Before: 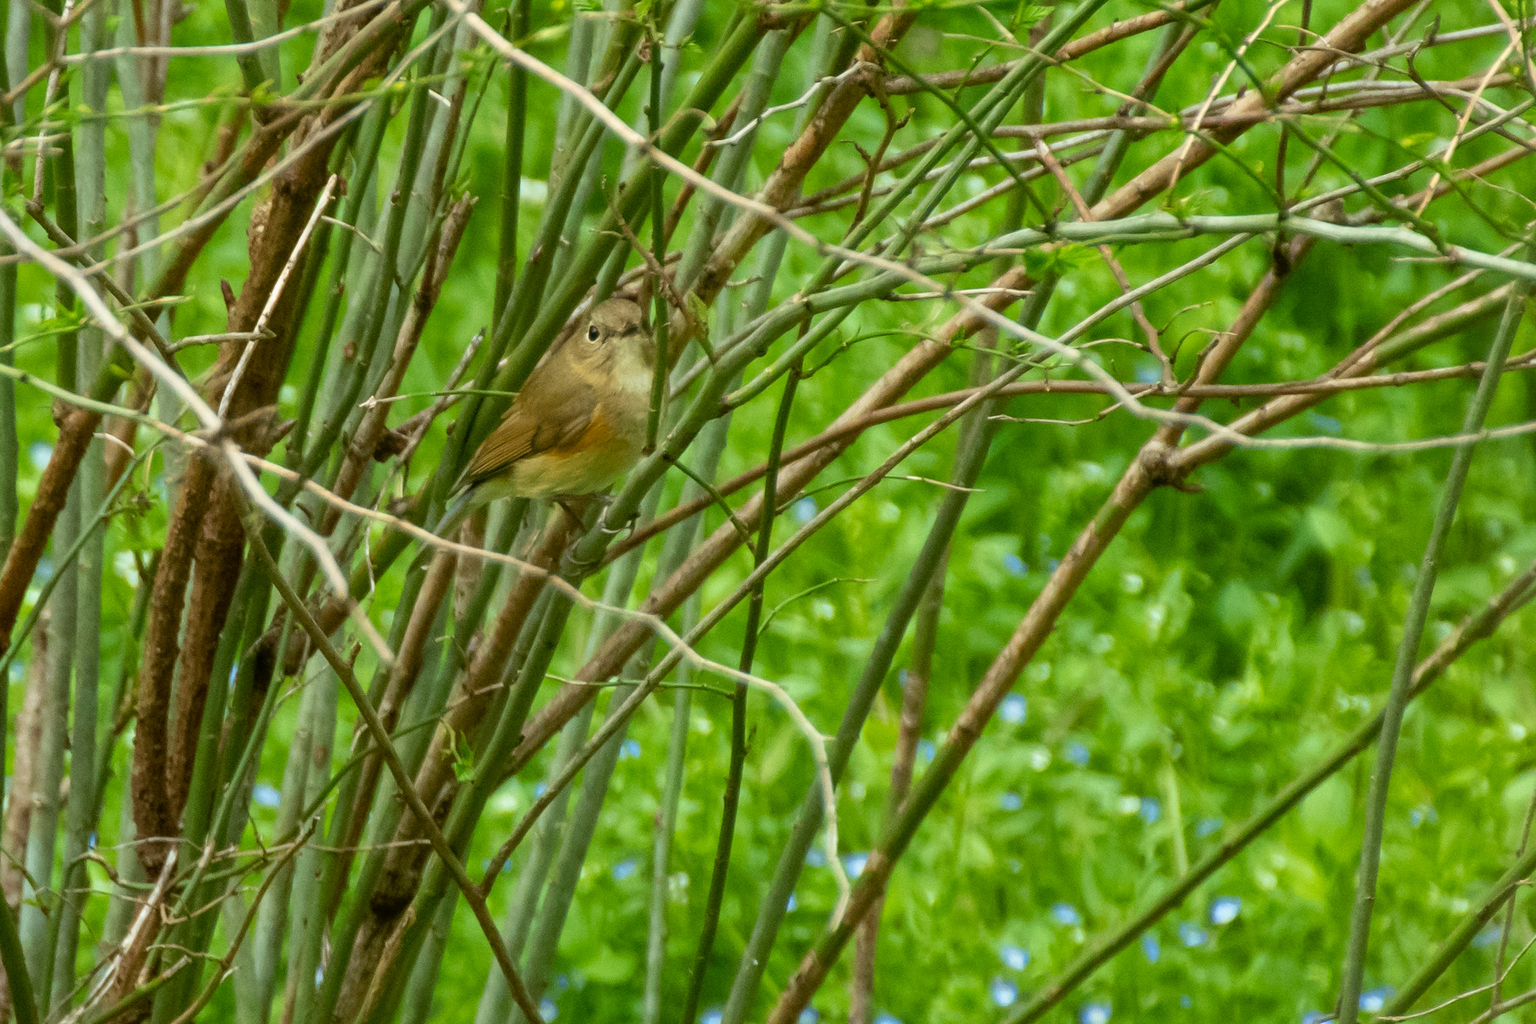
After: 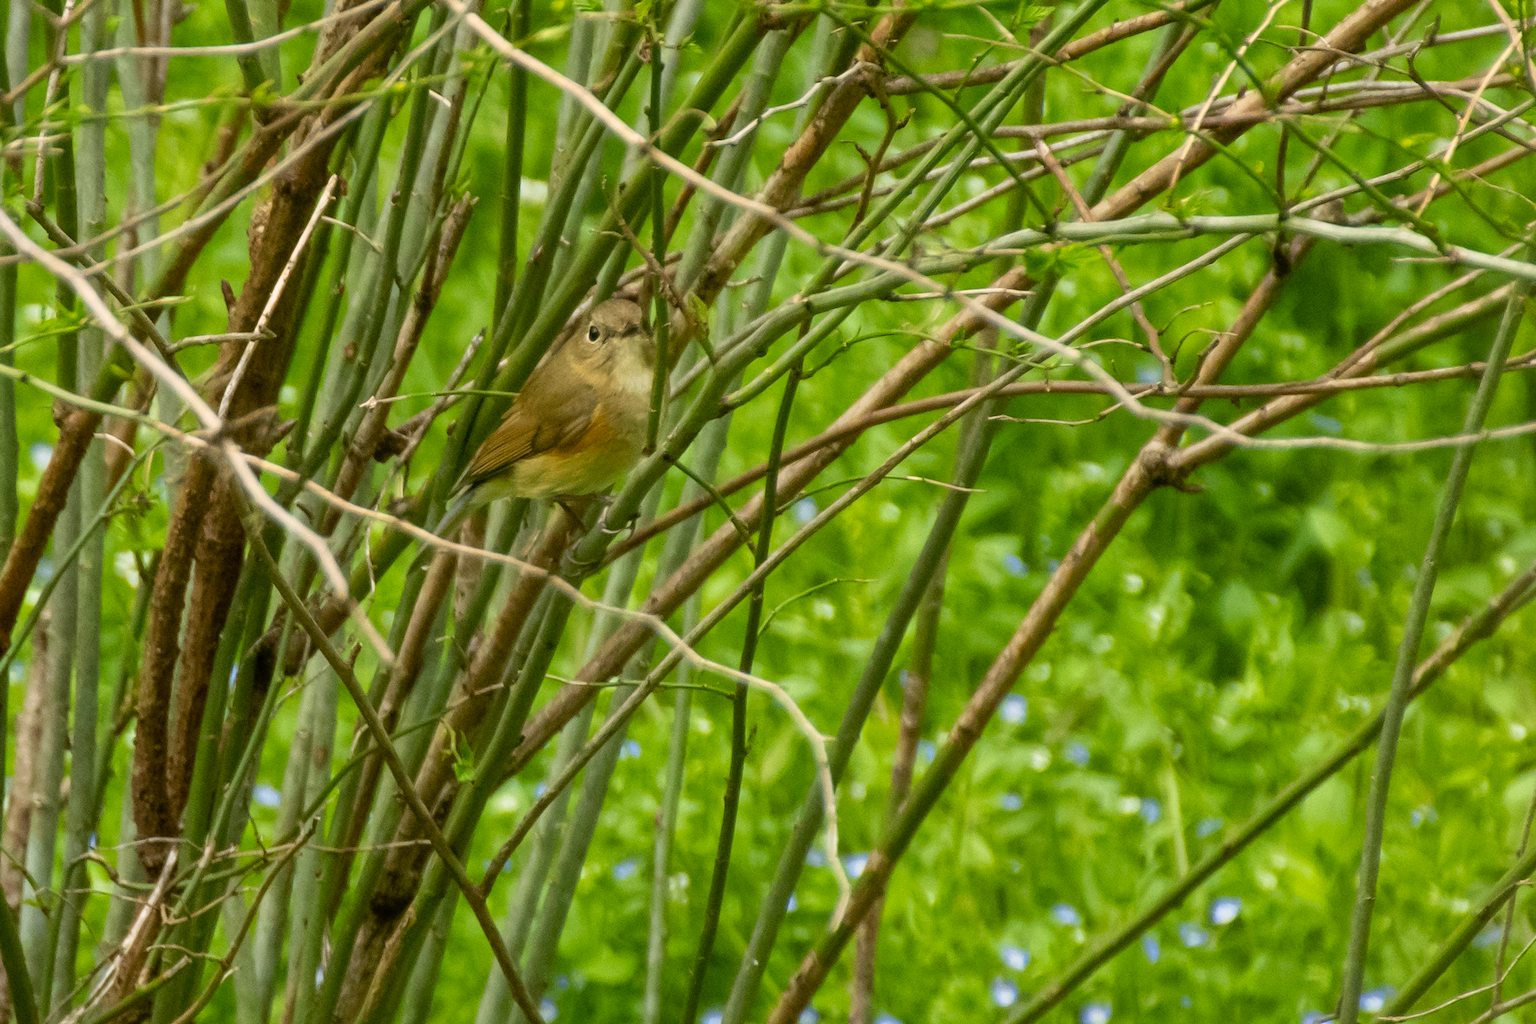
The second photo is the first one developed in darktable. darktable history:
local contrast: mode bilateral grid, contrast 15, coarseness 36, detail 105%, midtone range 0.2
color correction: highlights a* 11.96, highlights b* 11.58
white balance: red 0.925, blue 1.046
